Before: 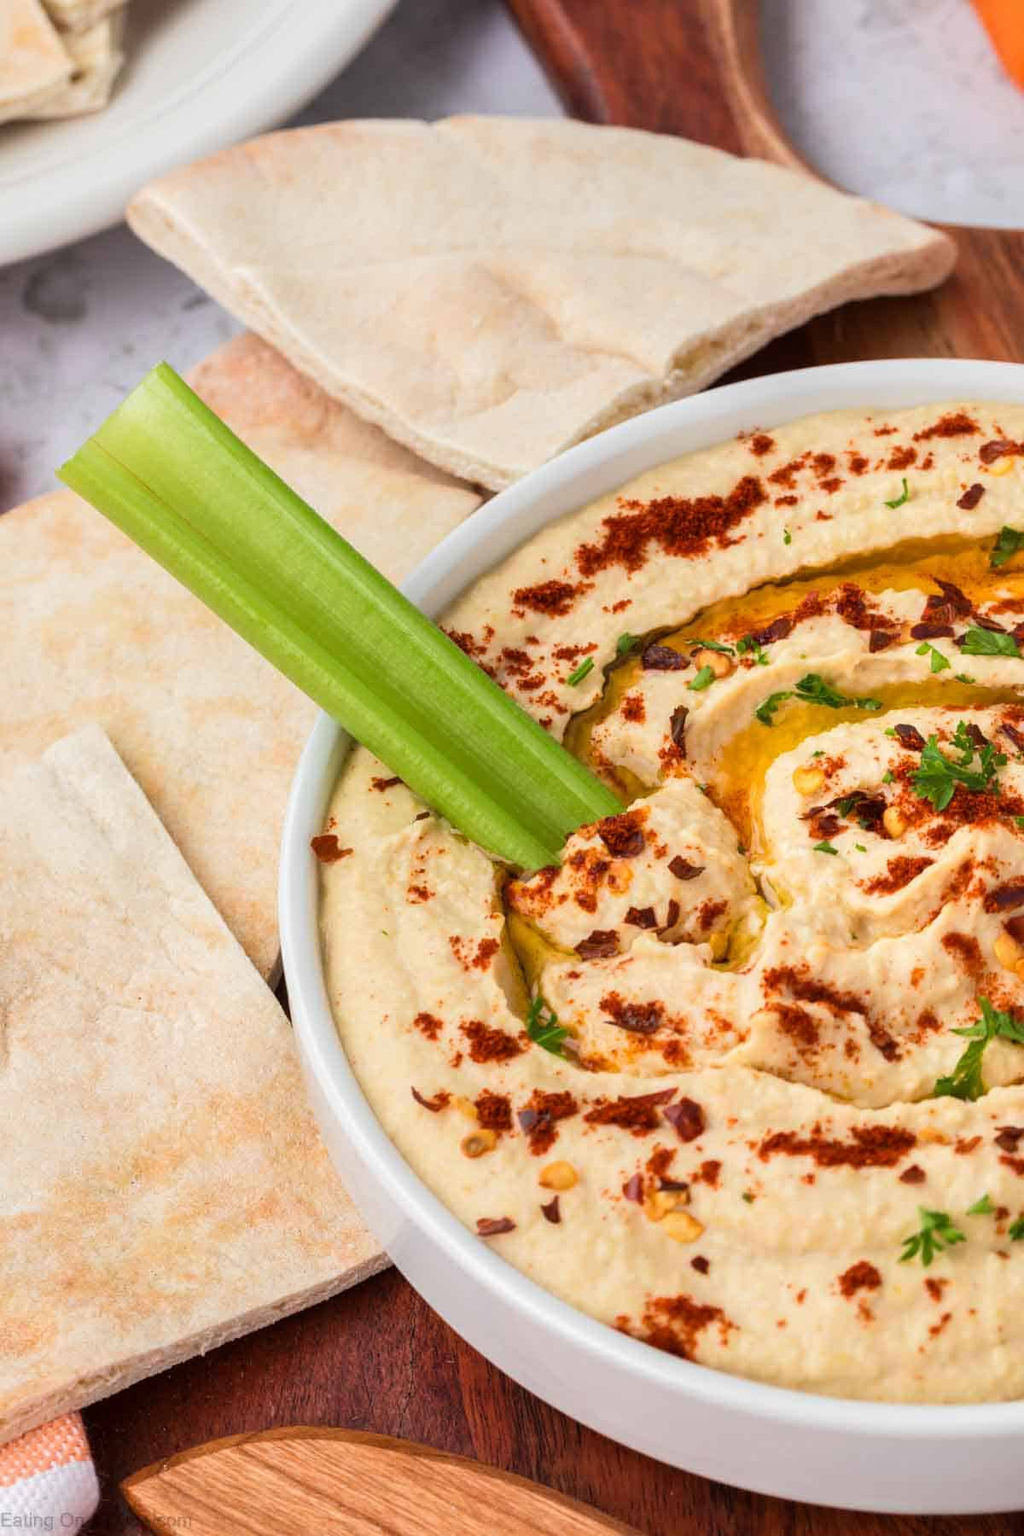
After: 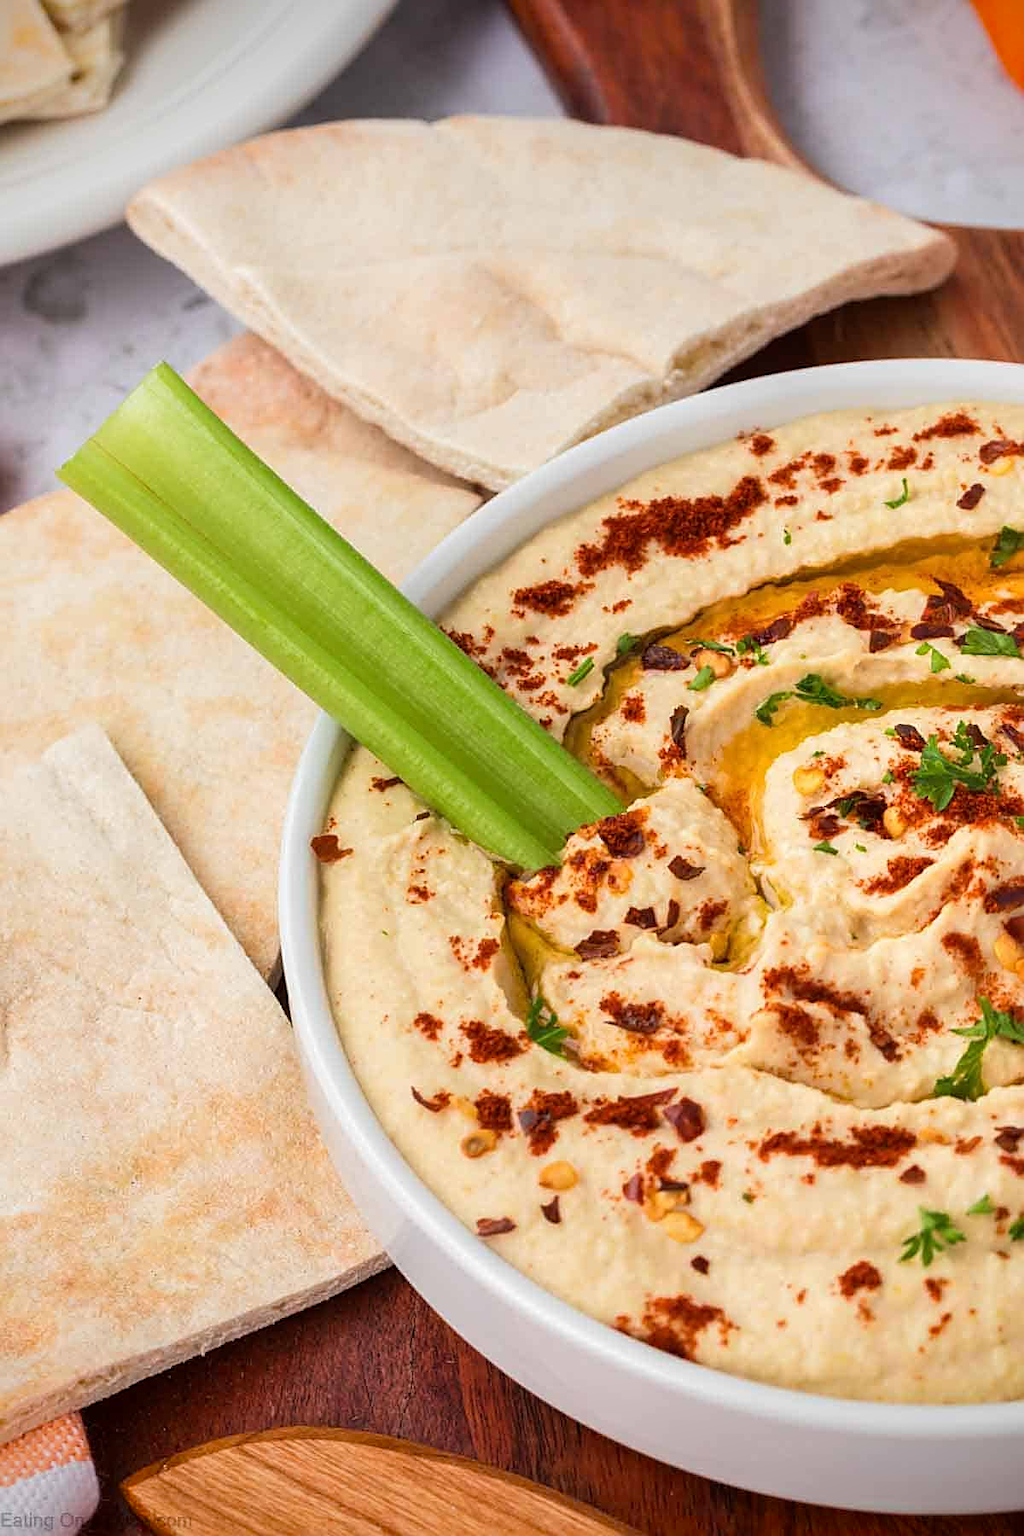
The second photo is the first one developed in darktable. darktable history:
sharpen: on, module defaults
vignetting: fall-off start 97.12%, saturation 0.384, width/height ratio 1.181, unbound false
